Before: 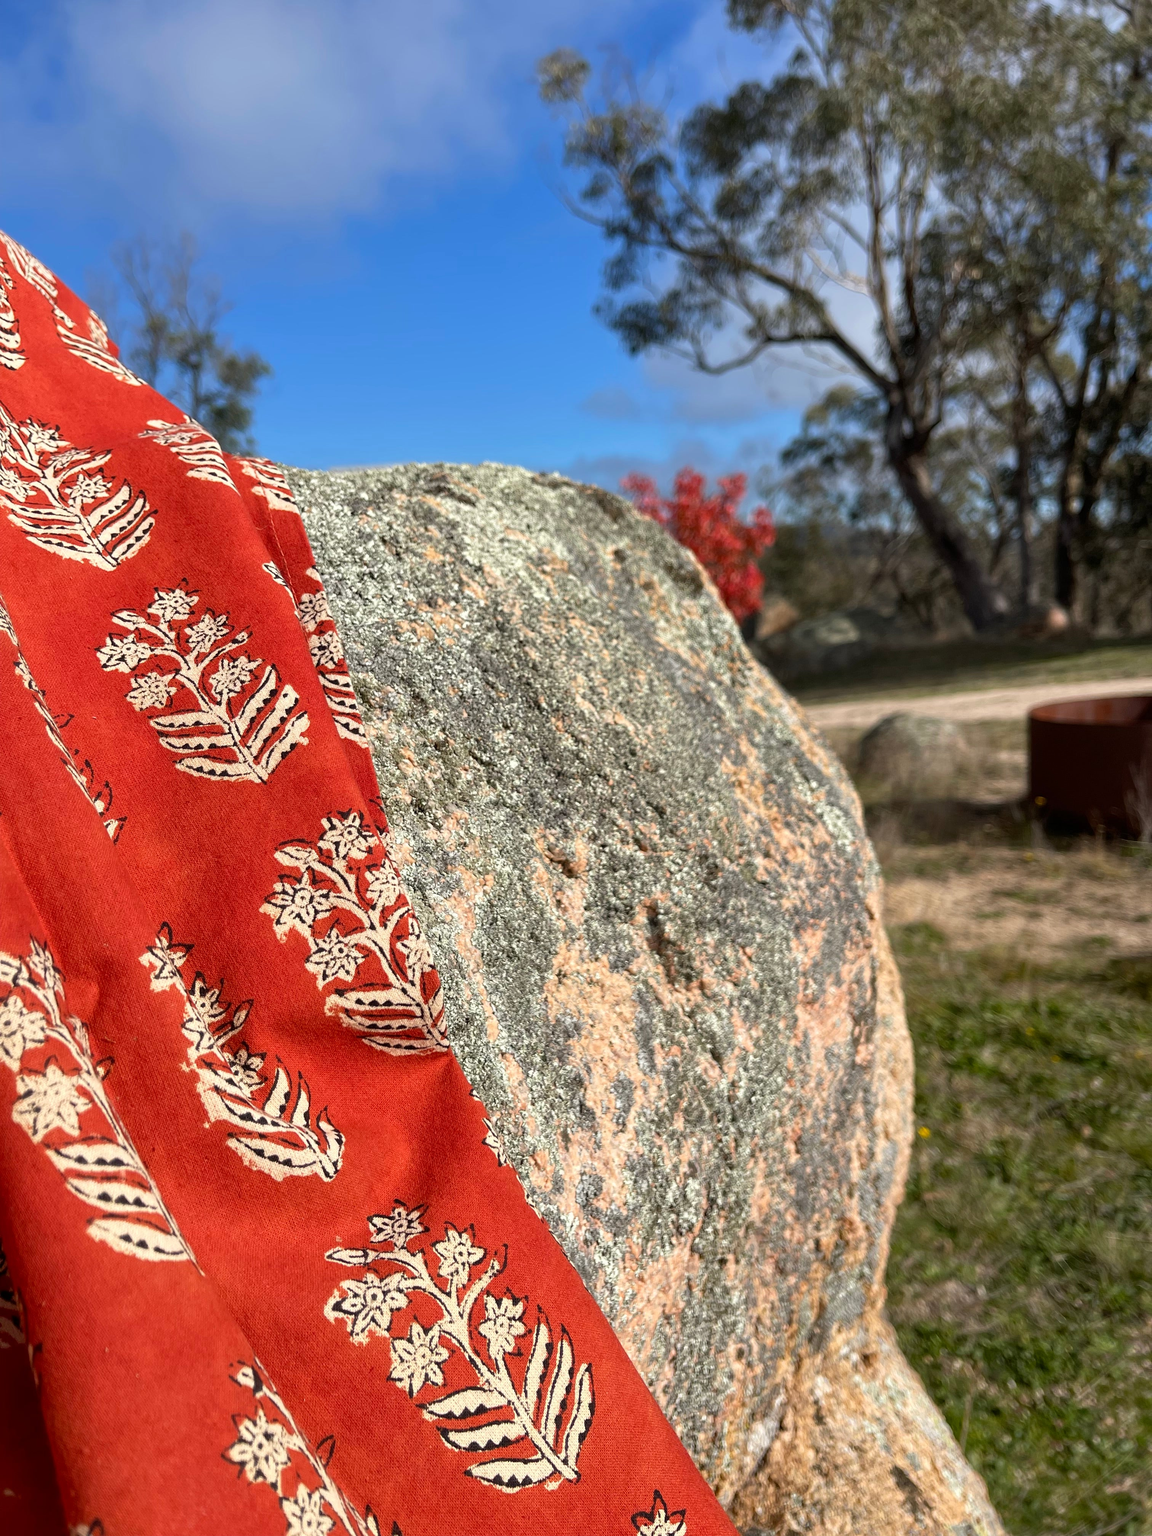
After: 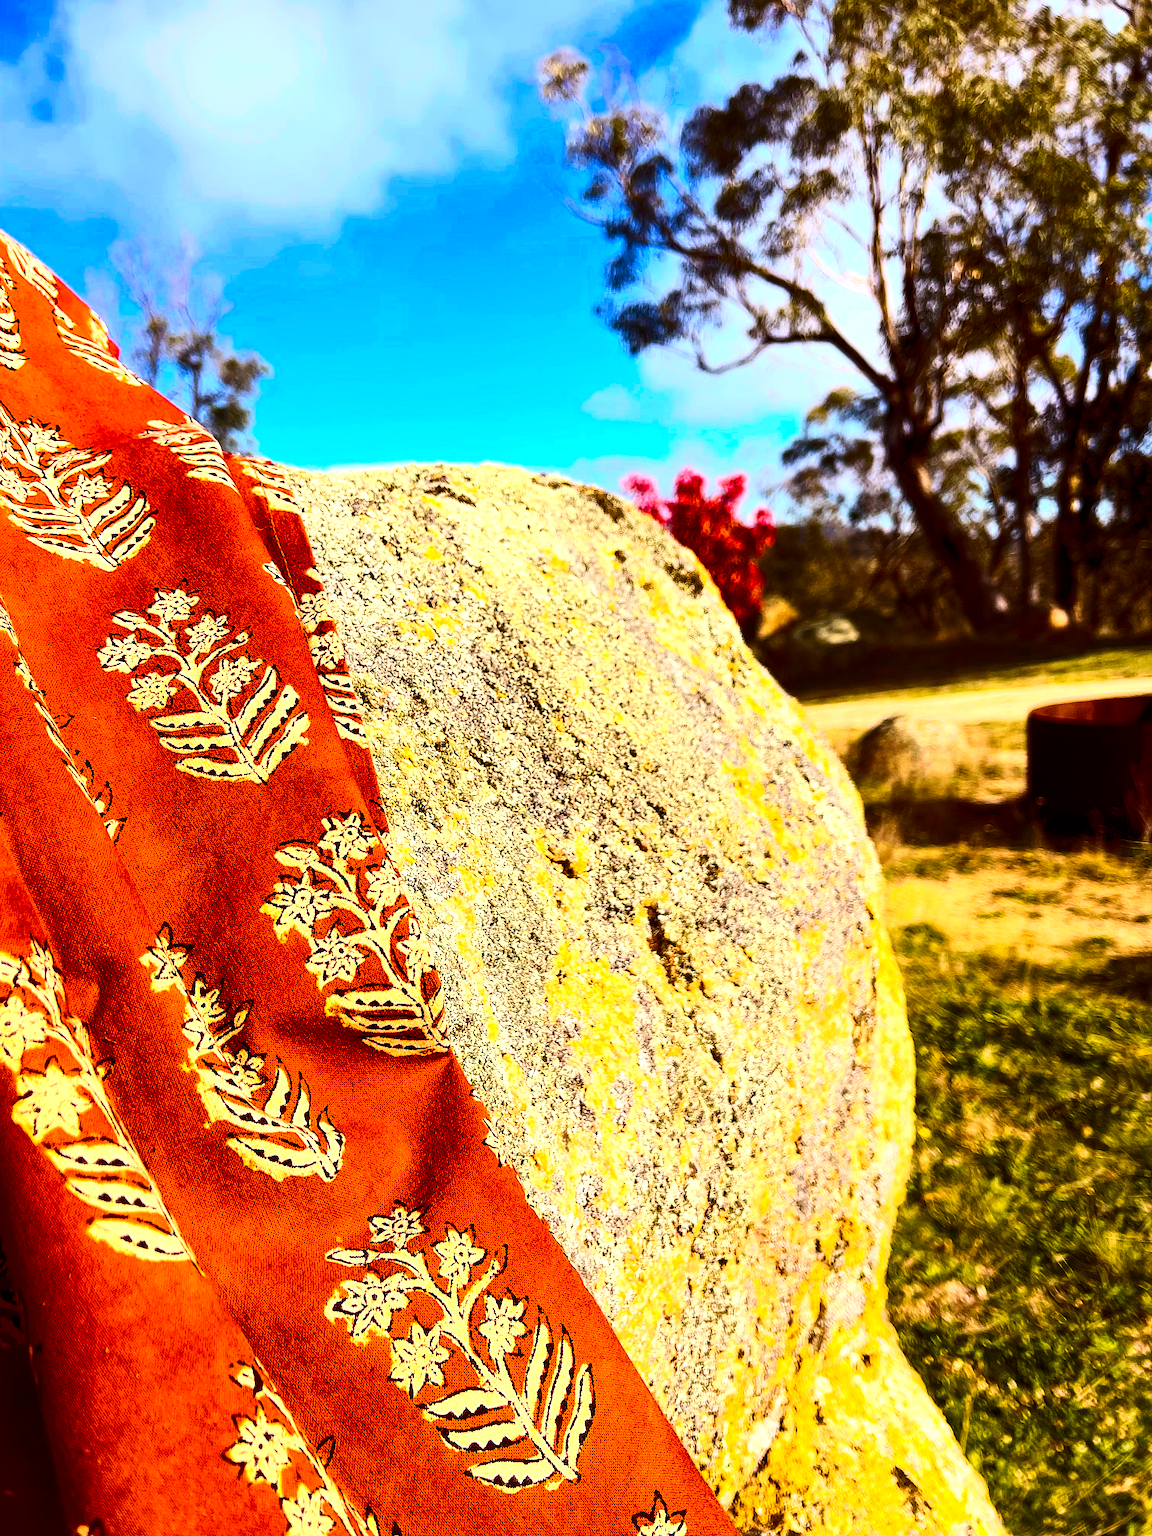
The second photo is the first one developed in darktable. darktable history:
sharpen: on, module defaults
color balance rgb: shadows lift › luminance -20.168%, power › chroma 1.531%, power › hue 27.92°, highlights gain › chroma 0.124%, highlights gain › hue 331.67°, perceptual saturation grading › global saturation 63.87%, perceptual saturation grading › highlights 59.861%, perceptual saturation grading › mid-tones 49.589%, perceptual saturation grading › shadows 49.811%, perceptual brilliance grading › global brilliance 17.5%, global vibrance 14.275%
contrast brightness saturation: contrast 0.505, saturation -0.09
exposure: exposure 0.495 EV, compensate exposure bias true, compensate highlight preservation false
